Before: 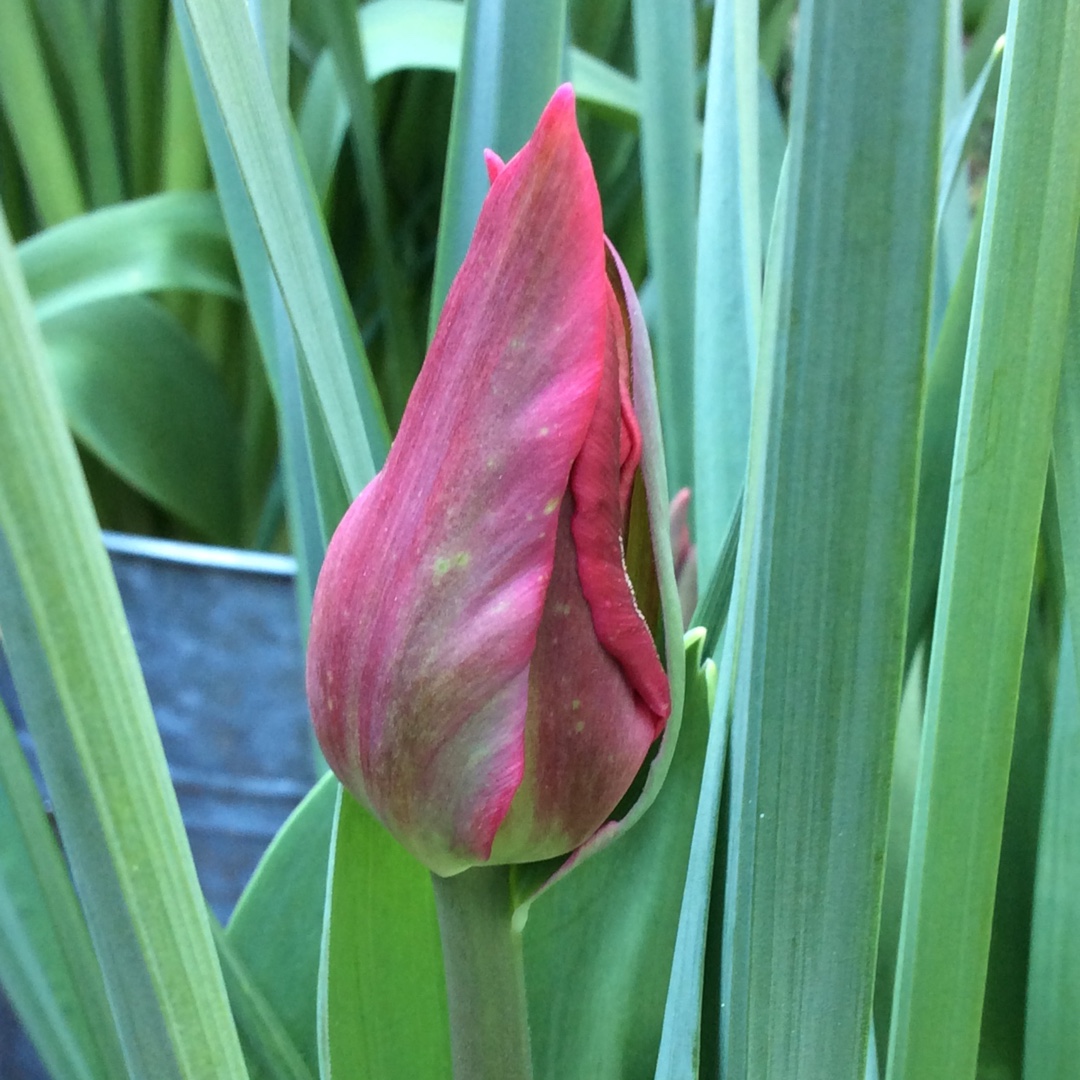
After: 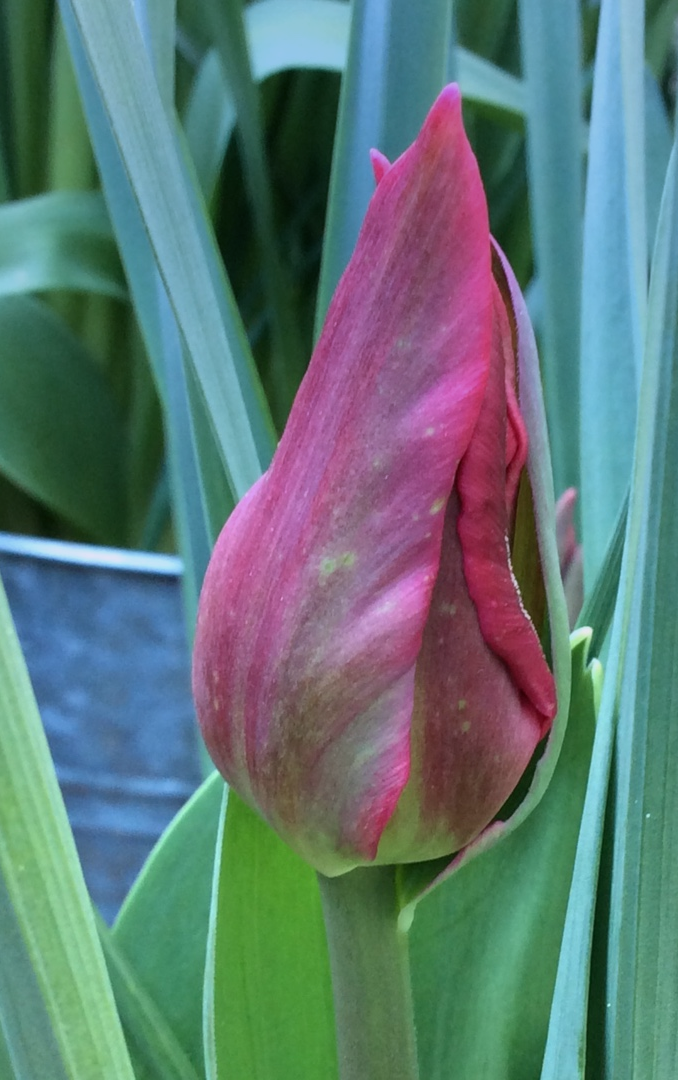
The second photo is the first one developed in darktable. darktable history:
graduated density: hue 238.83°, saturation 50%
crop: left 10.644%, right 26.528%
